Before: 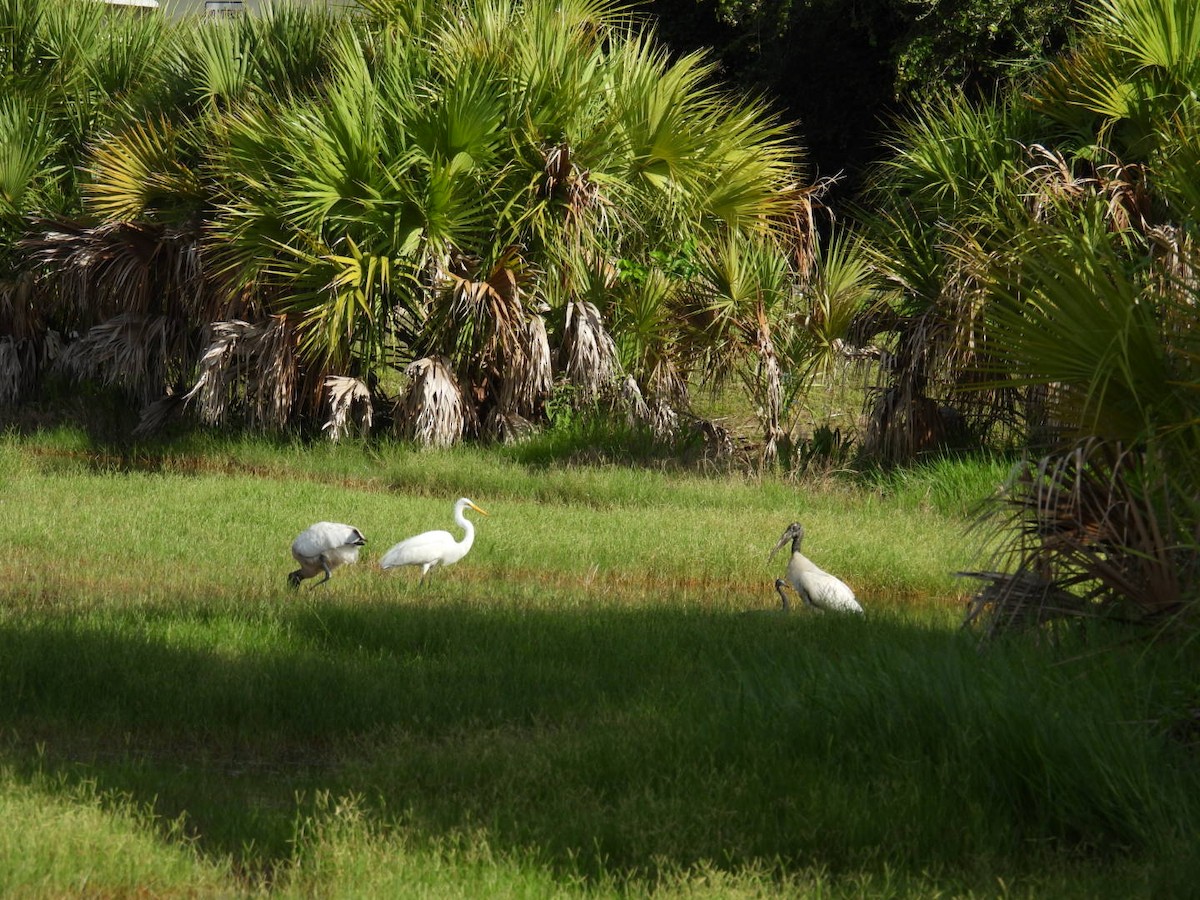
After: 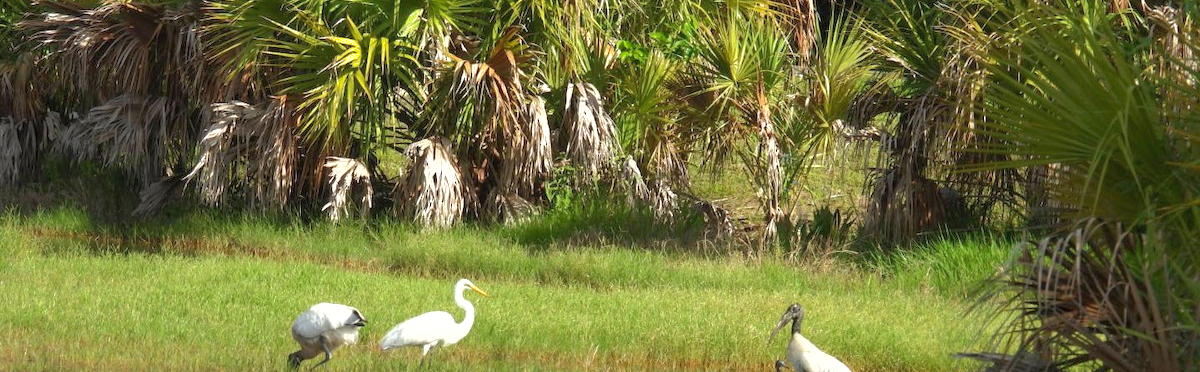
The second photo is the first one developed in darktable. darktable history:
crop and rotate: top 24.418%, bottom 34.237%
shadows and highlights: on, module defaults
exposure: black level correction 0, exposure 0.693 EV, compensate exposure bias true, compensate highlight preservation false
